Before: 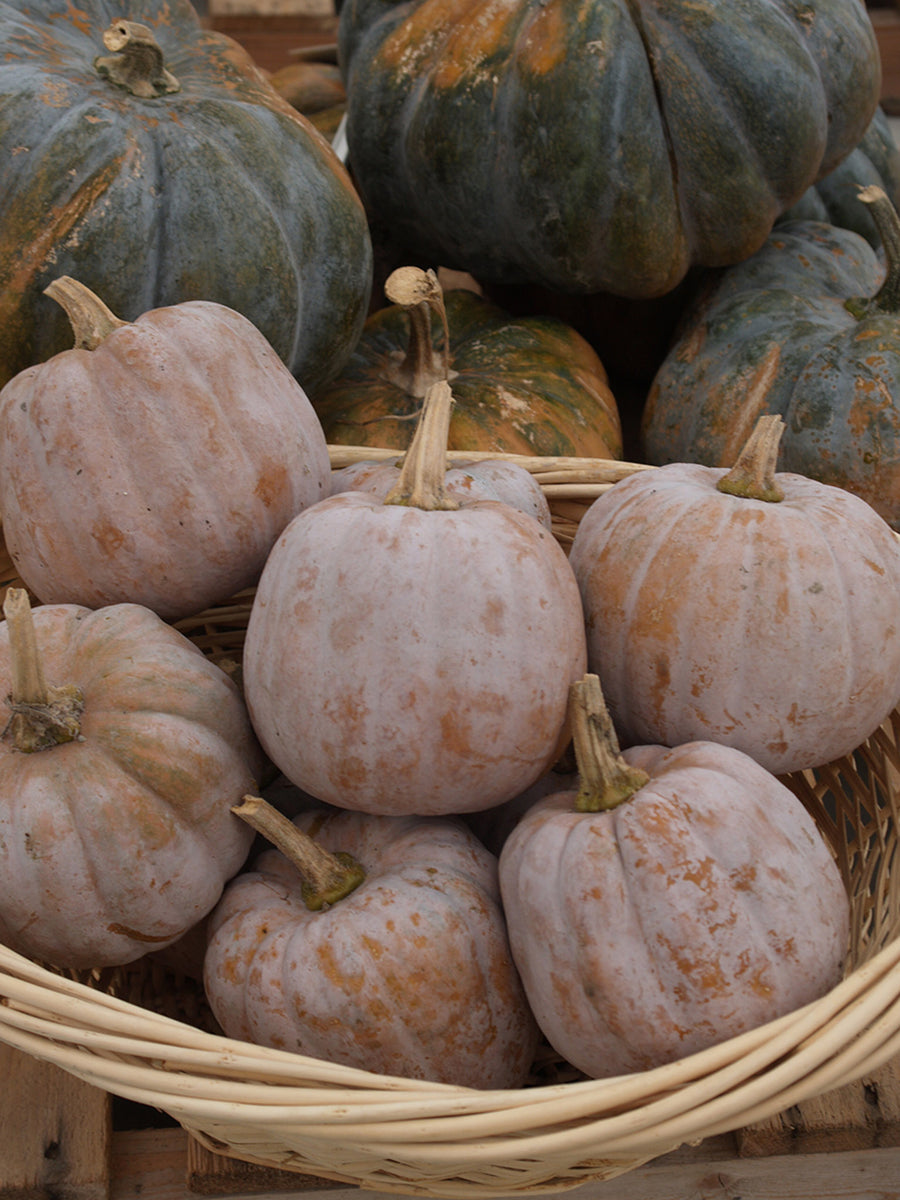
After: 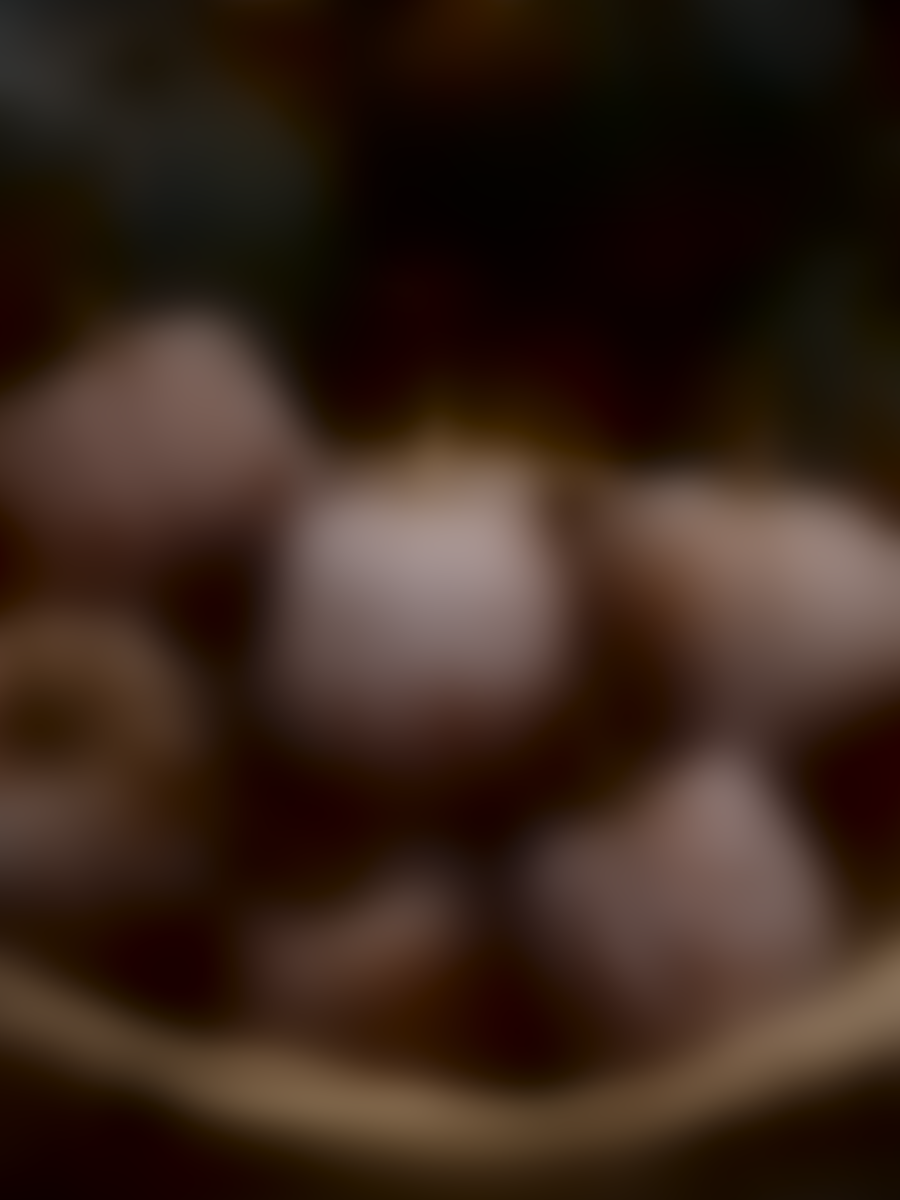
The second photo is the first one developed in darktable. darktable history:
vignetting: fall-off radius 60.92%
lowpass: radius 31.92, contrast 1.72, brightness -0.98, saturation 0.94
contrast brightness saturation: contrast 0.08, saturation 0.2
